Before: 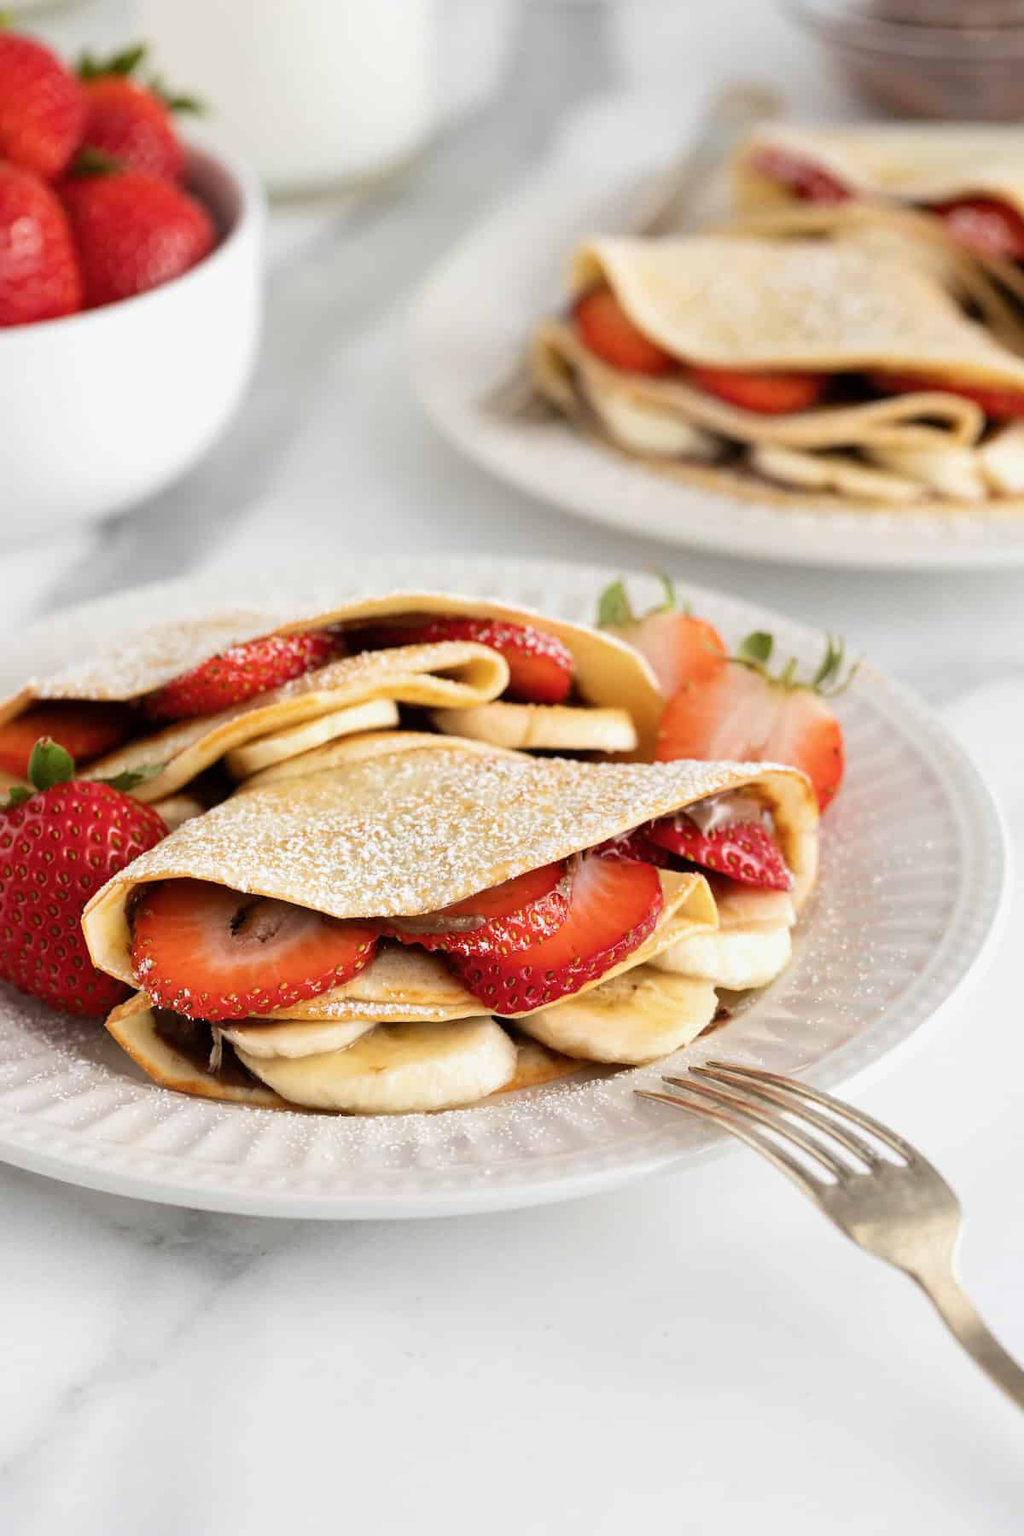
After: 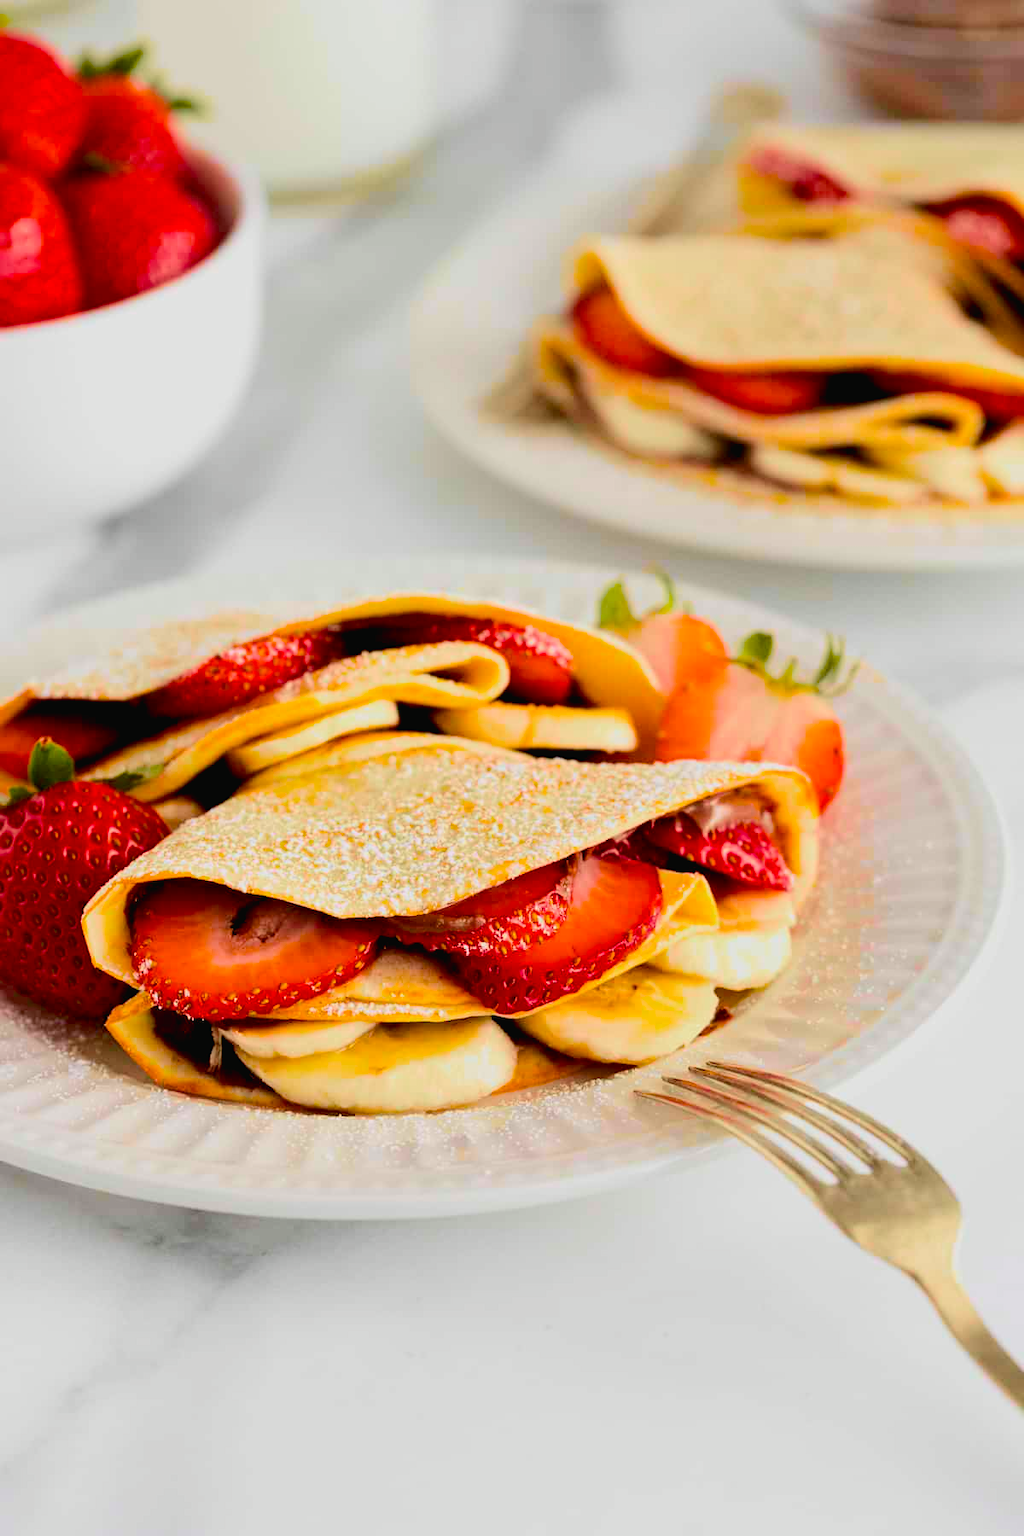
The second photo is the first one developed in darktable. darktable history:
tone curve: curves: ch0 [(0, 0.018) (0.036, 0.038) (0.15, 0.131) (0.27, 0.247) (0.528, 0.554) (0.761, 0.761) (1, 0.919)]; ch1 [(0, 0) (0.179, 0.173) (0.322, 0.32) (0.429, 0.431) (0.502, 0.5) (0.519, 0.522) (0.562, 0.588) (0.625, 0.67) (0.711, 0.745) (1, 1)]; ch2 [(0, 0) (0.29, 0.295) (0.404, 0.436) (0.497, 0.499) (0.521, 0.523) (0.561, 0.605) (0.657, 0.655) (0.712, 0.764) (1, 1)], color space Lab, independent channels, preserve colors none
color balance rgb: perceptual saturation grading › global saturation 30%, global vibrance 20%
exposure: black level correction 0.011, compensate highlight preservation false
